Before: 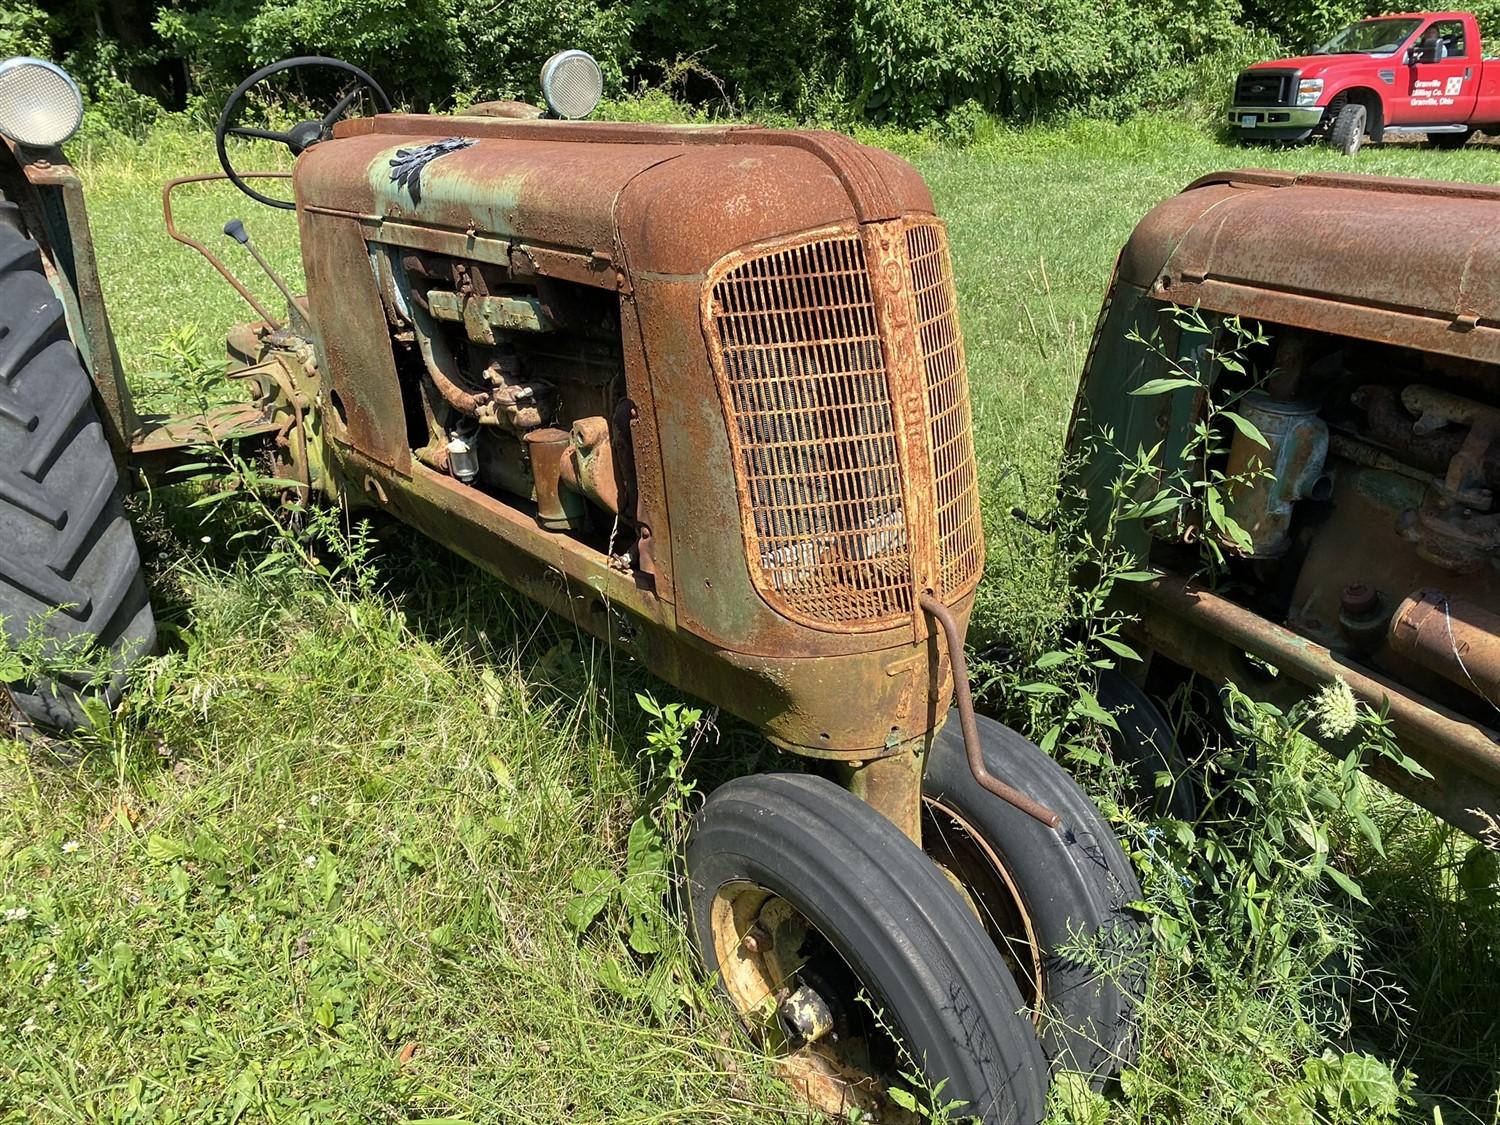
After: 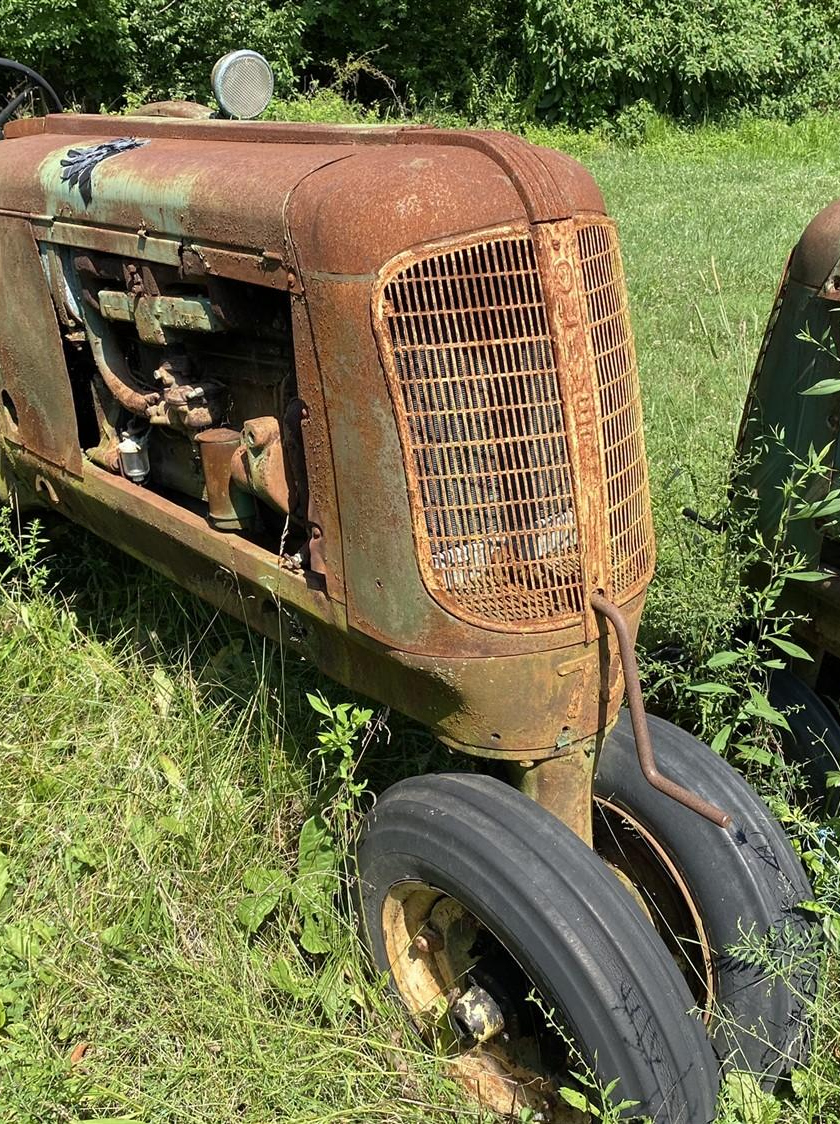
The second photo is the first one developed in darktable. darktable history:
crop: left 21.97%, right 22.003%, bottom 0.001%
